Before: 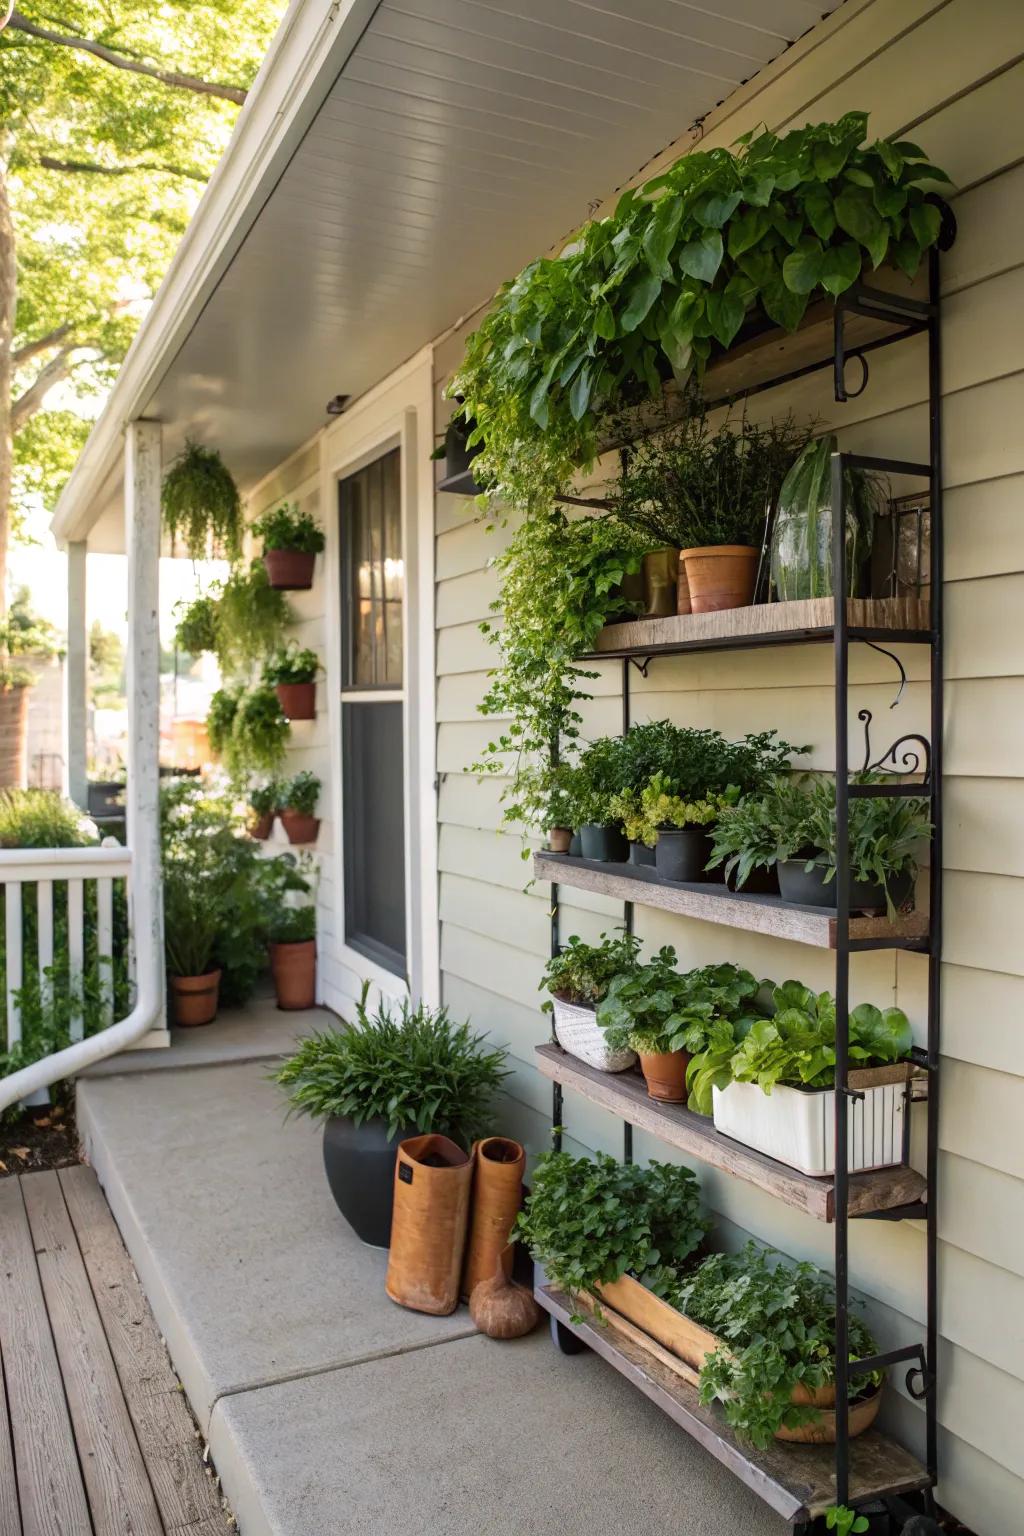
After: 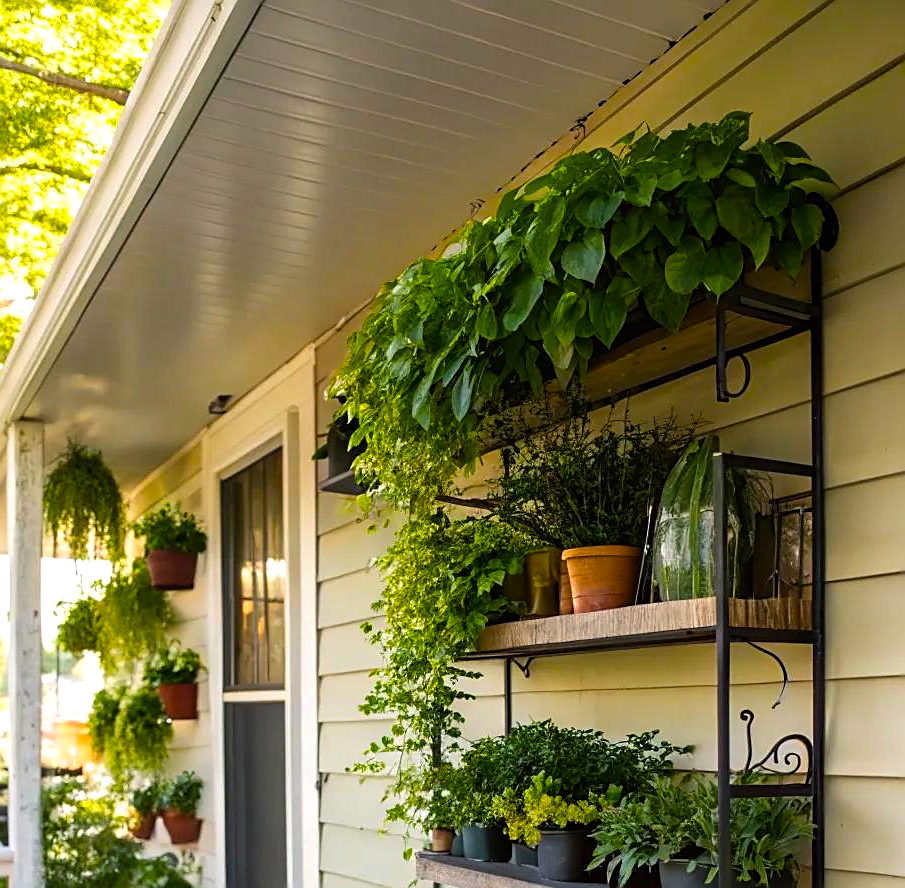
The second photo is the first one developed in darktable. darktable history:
sharpen: on, module defaults
crop and rotate: left 11.618%, bottom 42.172%
color balance rgb: perceptual saturation grading › global saturation 25.147%, global vibrance 35.496%, contrast 9.701%
